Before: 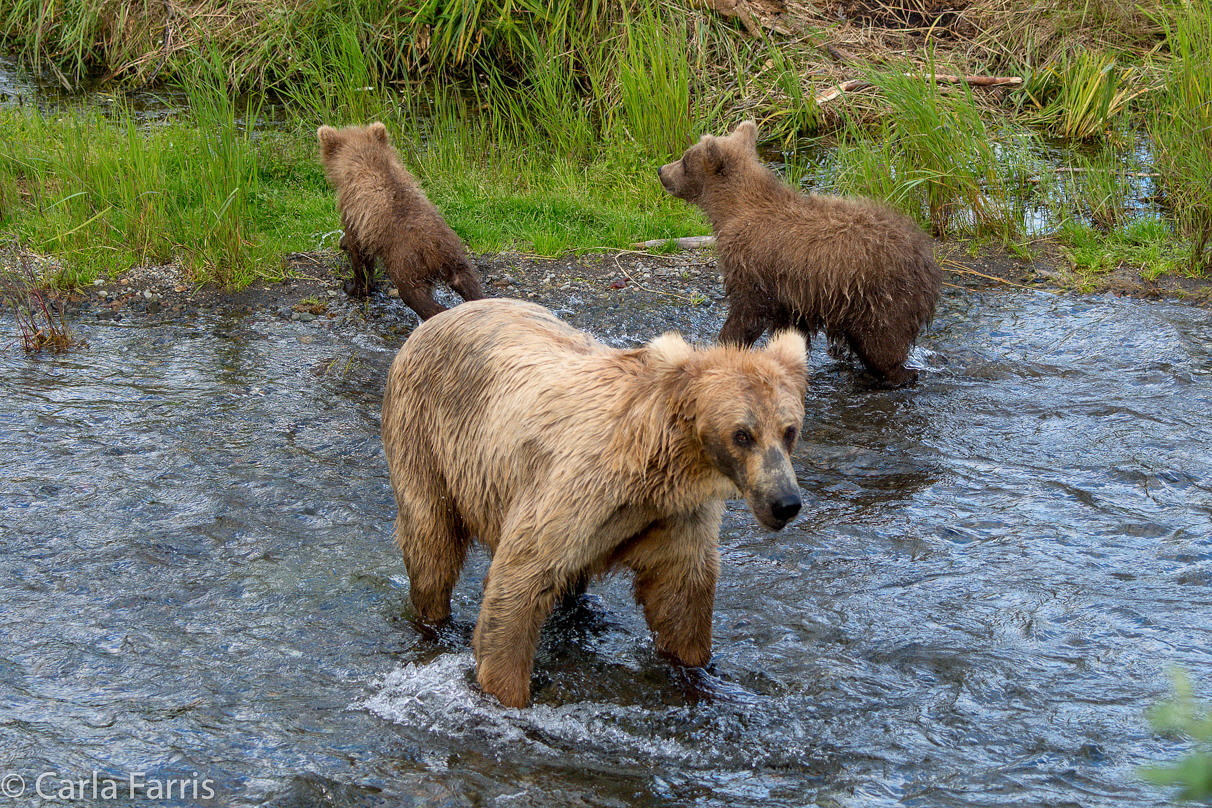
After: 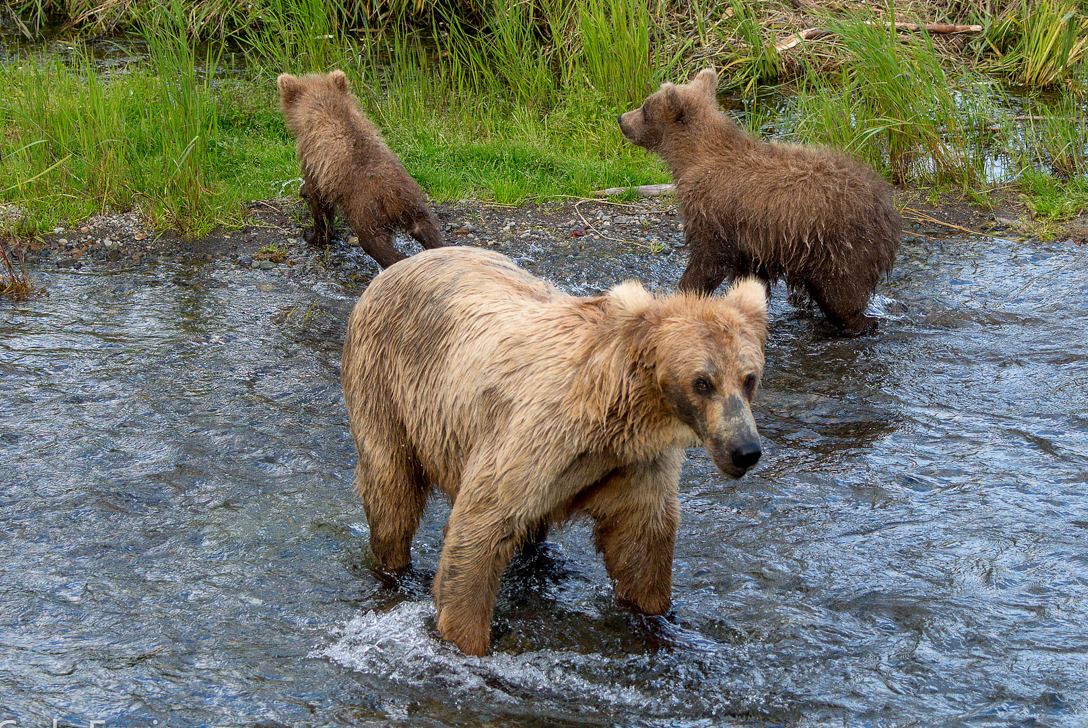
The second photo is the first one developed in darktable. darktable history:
crop: left 3.356%, top 6.497%, right 6.806%, bottom 3.318%
